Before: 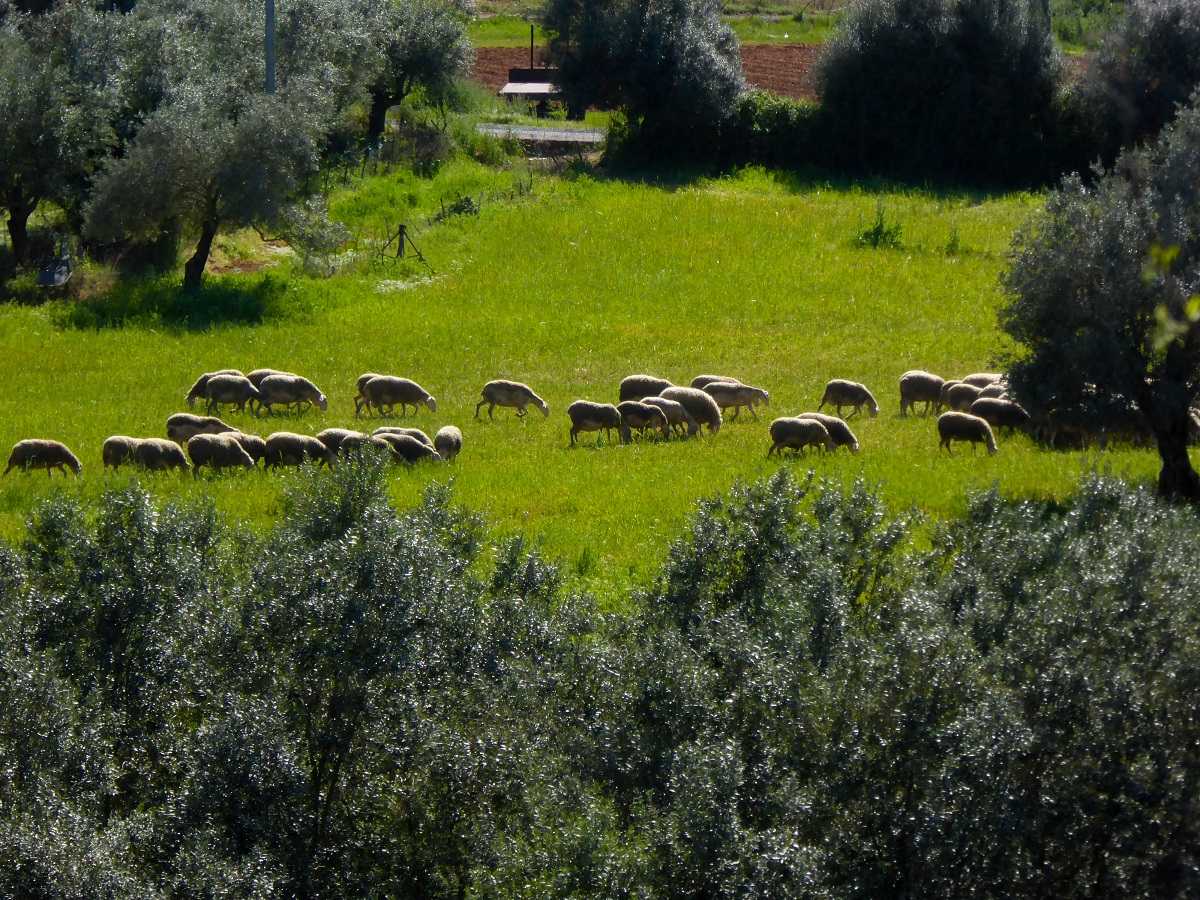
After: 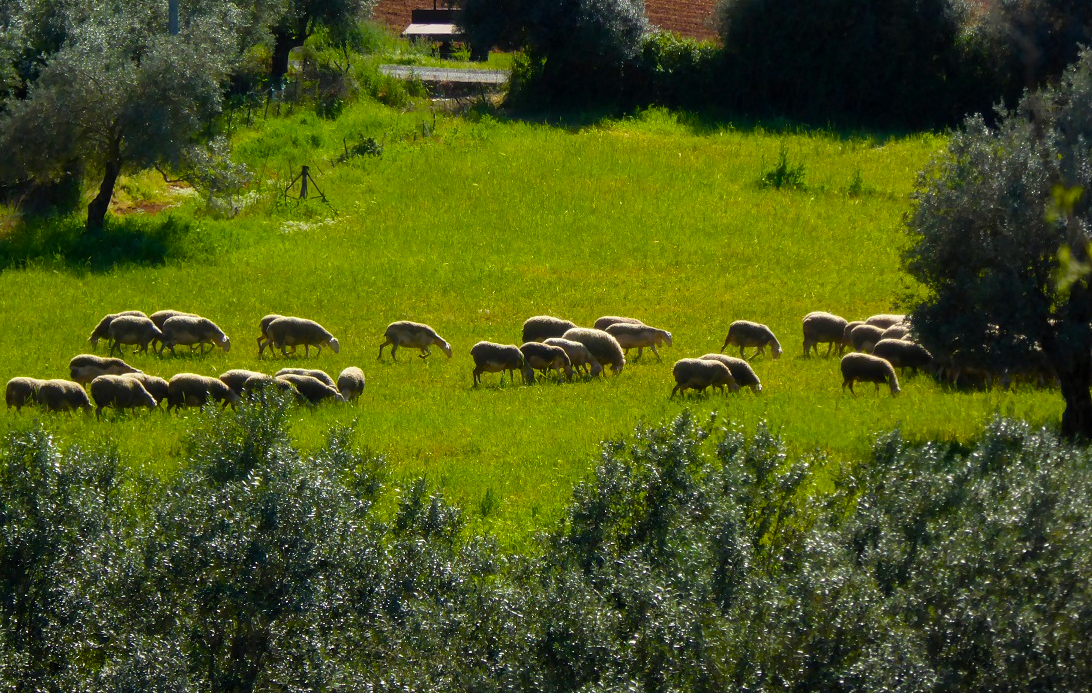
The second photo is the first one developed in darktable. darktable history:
color balance rgb: perceptual saturation grading › global saturation 20%, global vibrance 20%
rgb curve: curves: ch2 [(0, 0) (0.567, 0.512) (1, 1)], mode RGB, independent channels
crop: left 8.155%, top 6.611%, bottom 15.385%
